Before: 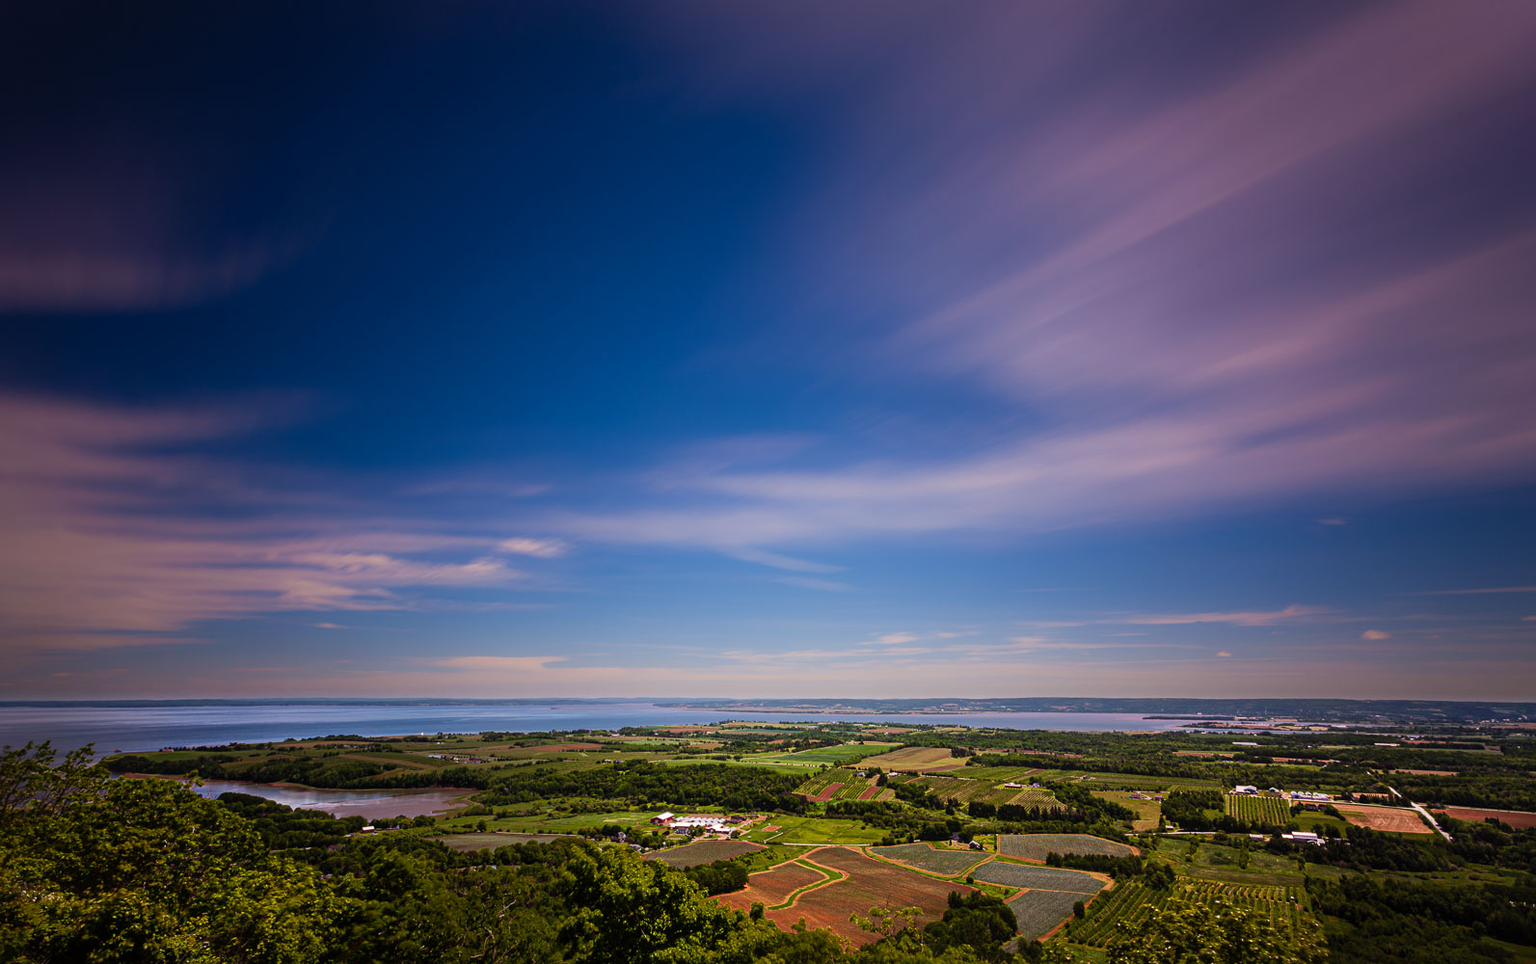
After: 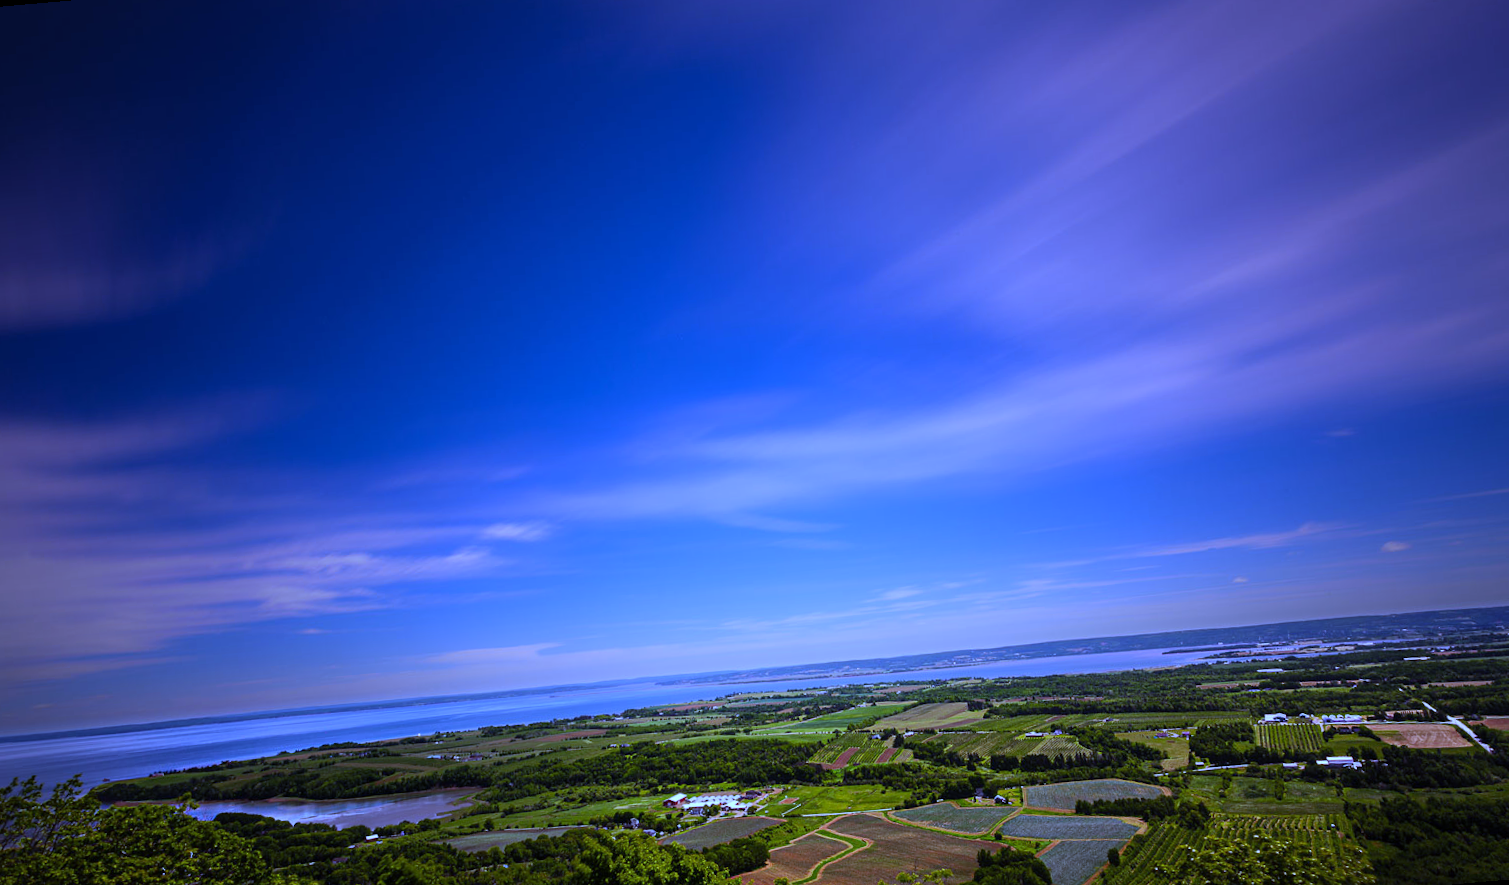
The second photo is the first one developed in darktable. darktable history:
rotate and perspective: rotation -5°, crop left 0.05, crop right 0.952, crop top 0.11, crop bottom 0.89
white balance: red 0.766, blue 1.537
